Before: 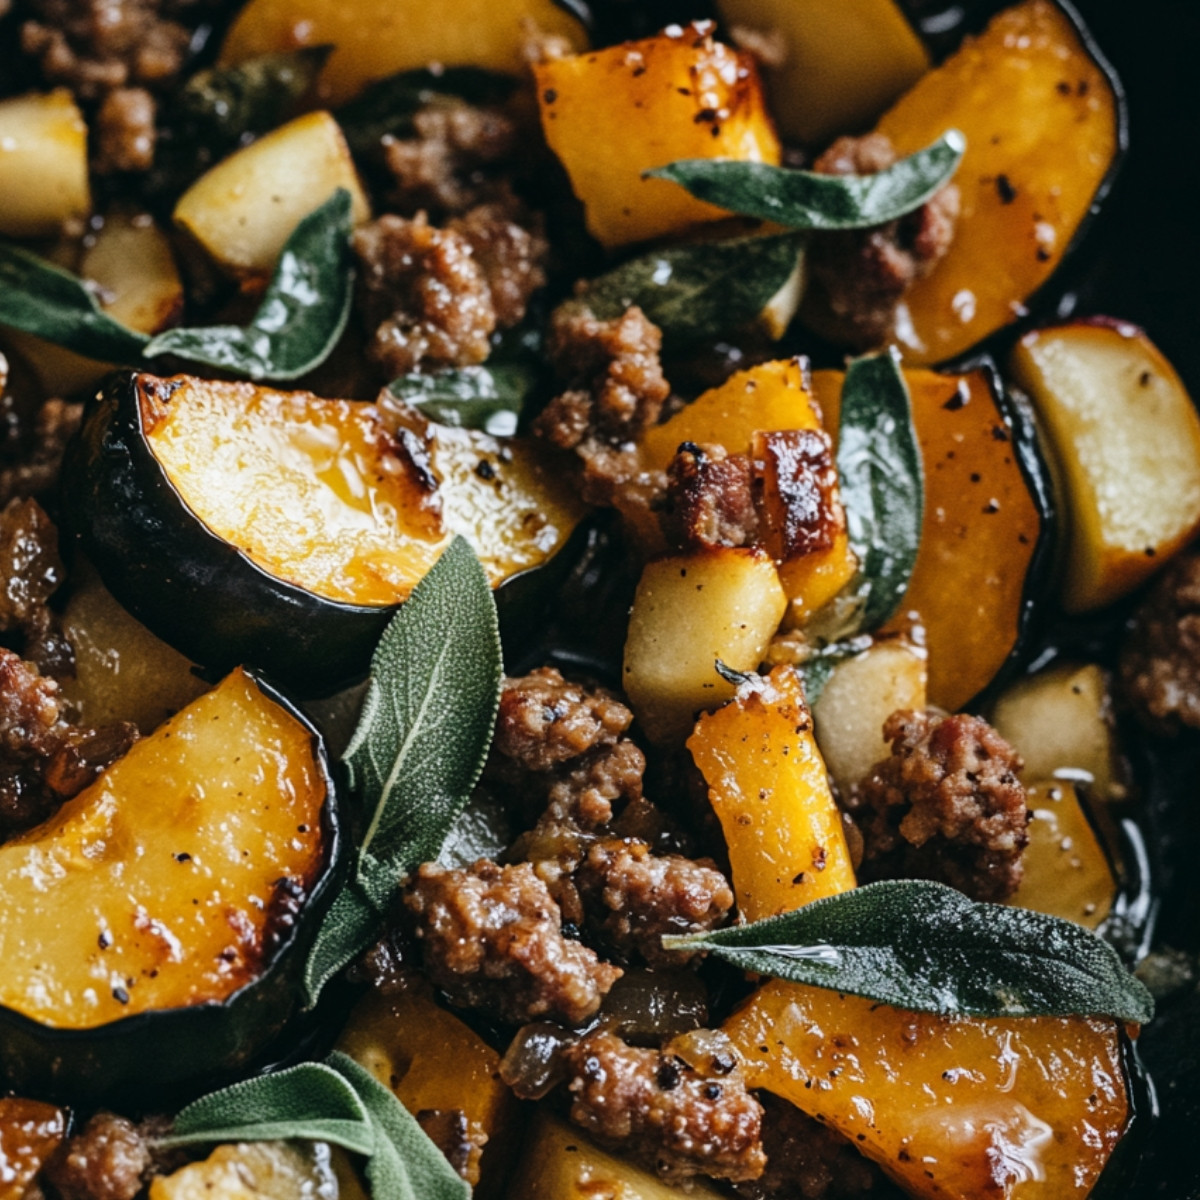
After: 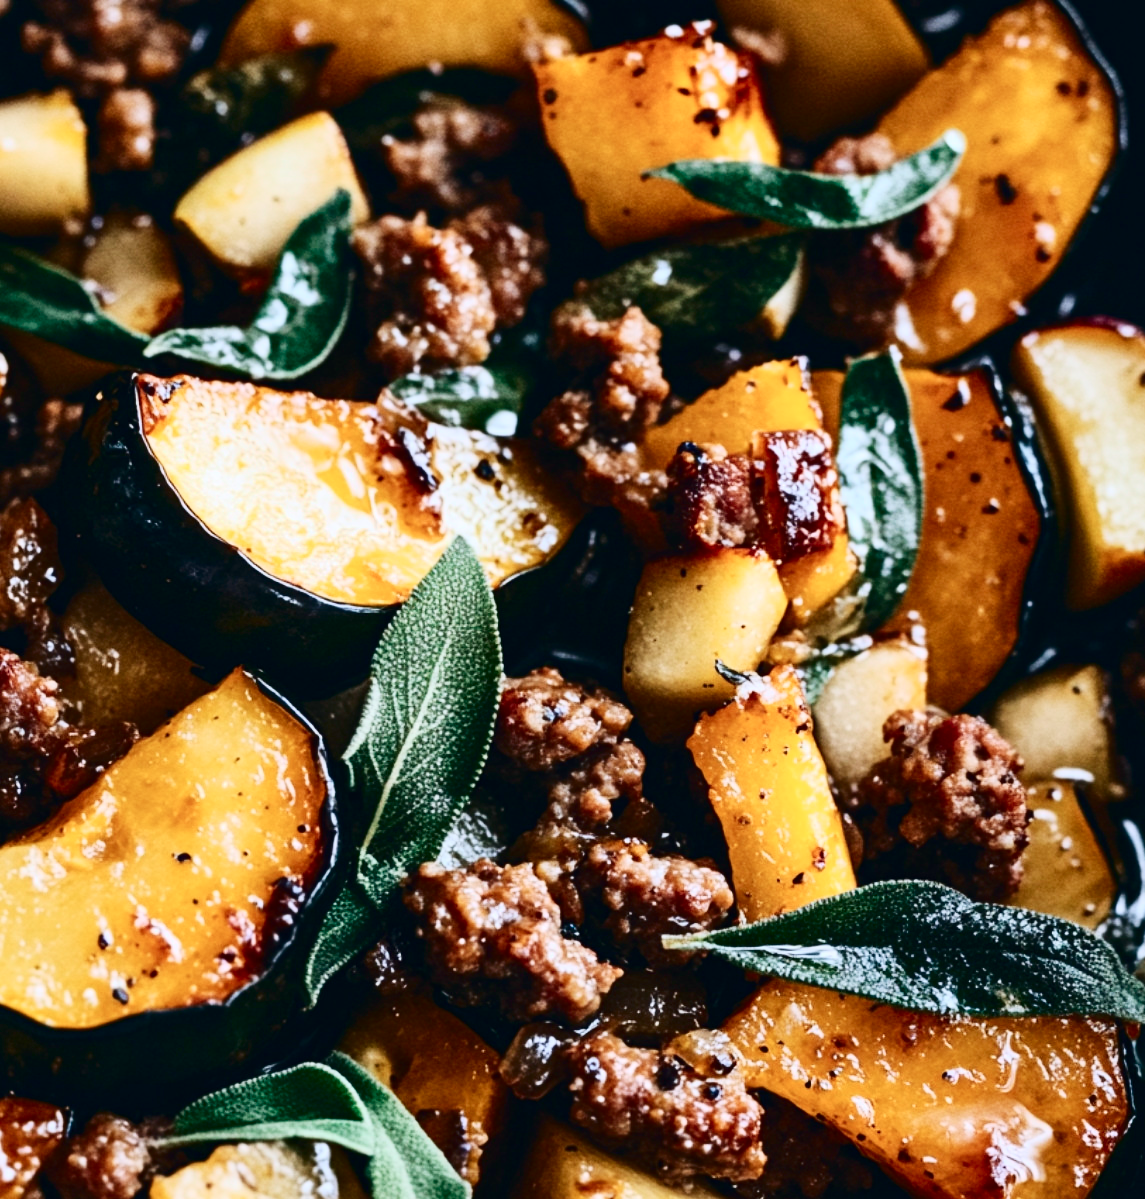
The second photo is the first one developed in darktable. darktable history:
tone curve: curves: ch0 [(0, 0) (0.236, 0.124) (0.373, 0.304) (0.542, 0.593) (0.737, 0.873) (1, 1)]; ch1 [(0, 0) (0.399, 0.328) (0.488, 0.484) (0.598, 0.624) (1, 1)]; ch2 [(0, 0) (0.448, 0.405) (0.523, 0.511) (0.592, 0.59) (1, 1)], color space Lab, independent channels, preserve colors none
crop: right 4.562%, bottom 0.049%
base curve: curves: ch0 [(0, 0) (0.262, 0.32) (0.722, 0.705) (1, 1)], preserve colors none
